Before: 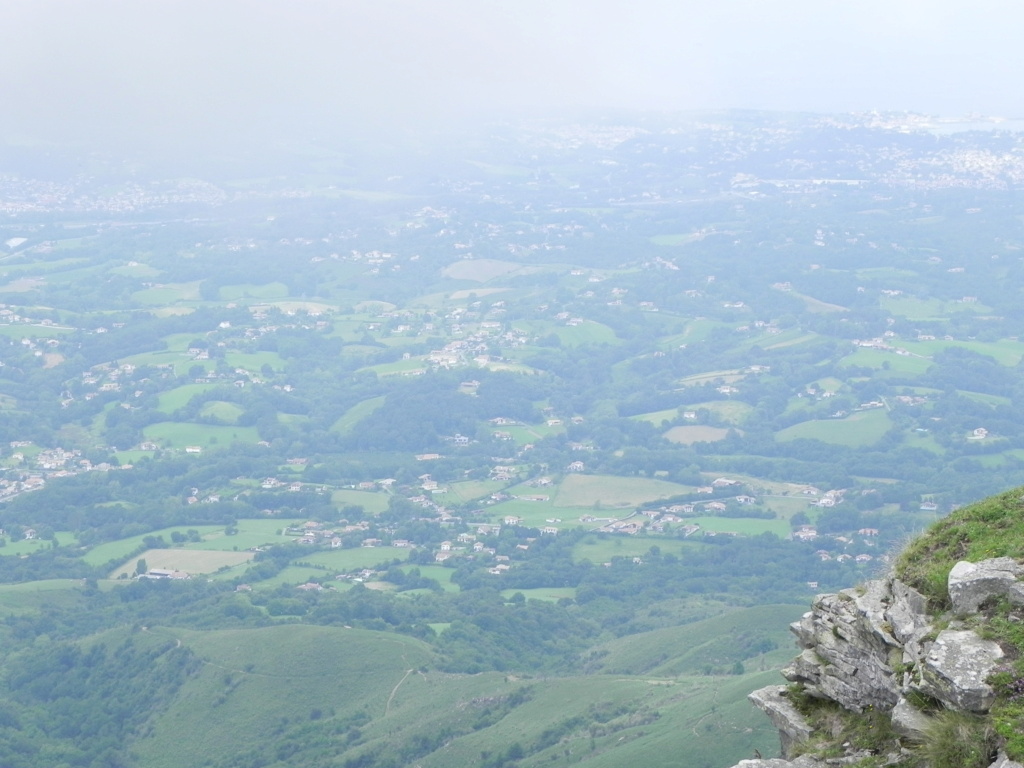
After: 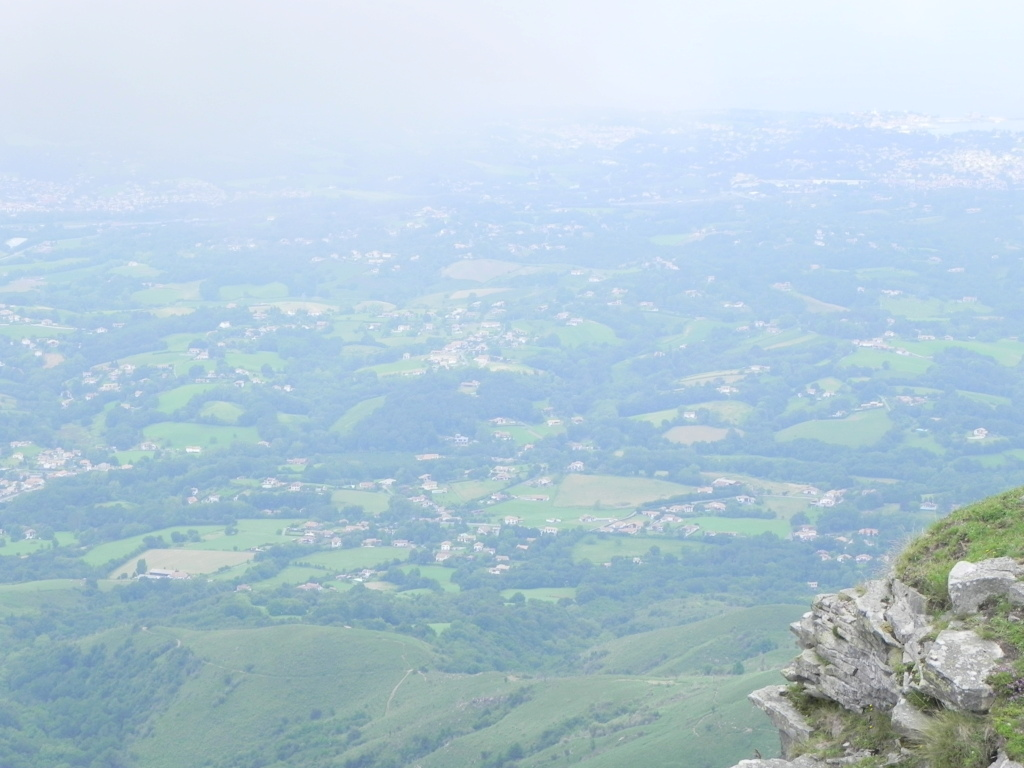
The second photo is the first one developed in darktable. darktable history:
contrast brightness saturation: brightness 0.146
